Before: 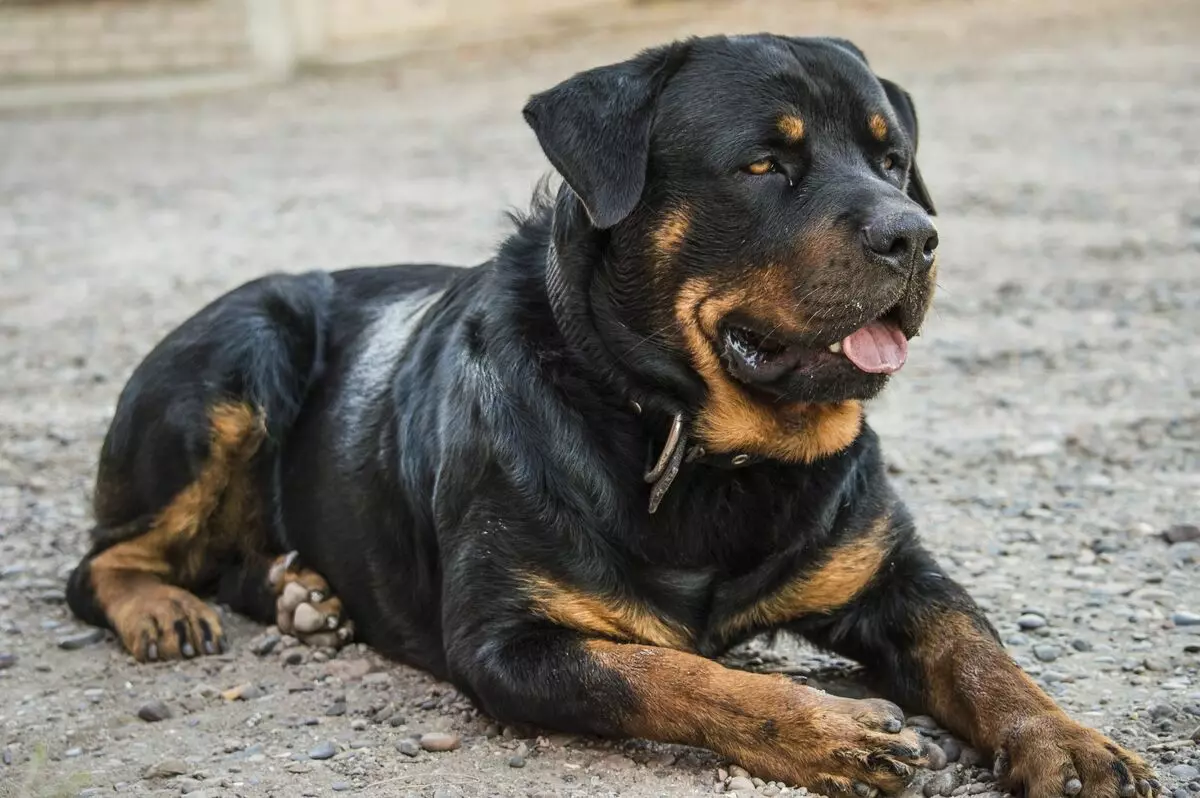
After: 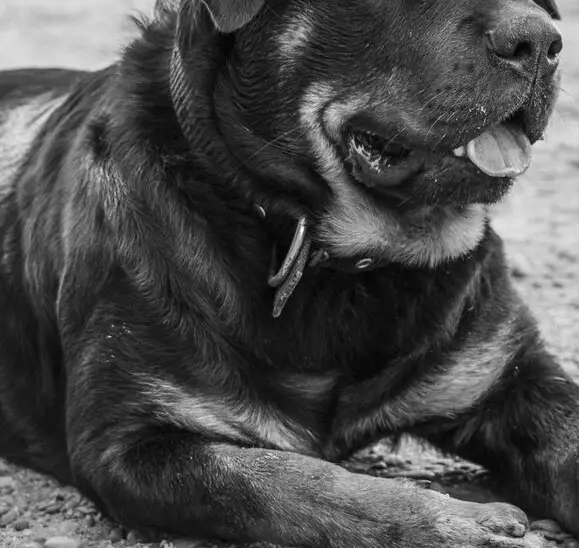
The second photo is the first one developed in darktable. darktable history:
crop: left 31.379%, top 24.658%, right 20.326%, bottom 6.628%
monochrome: on, module defaults
